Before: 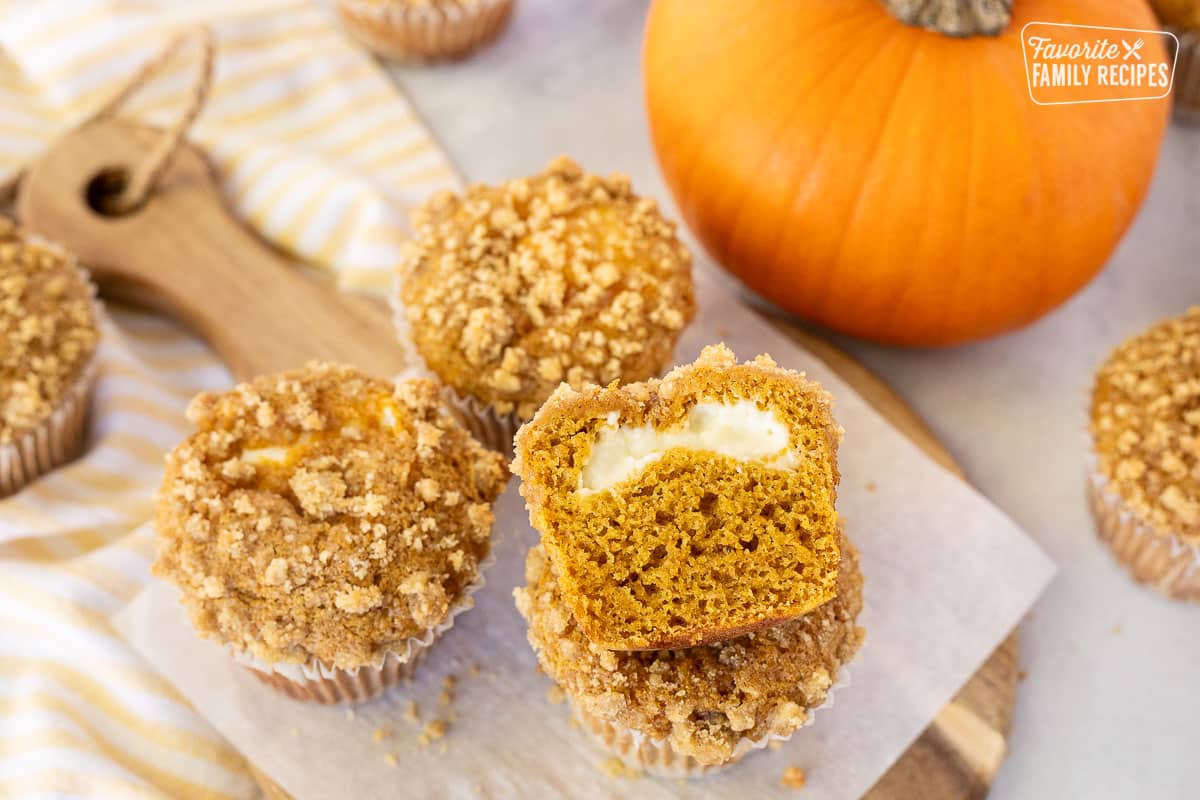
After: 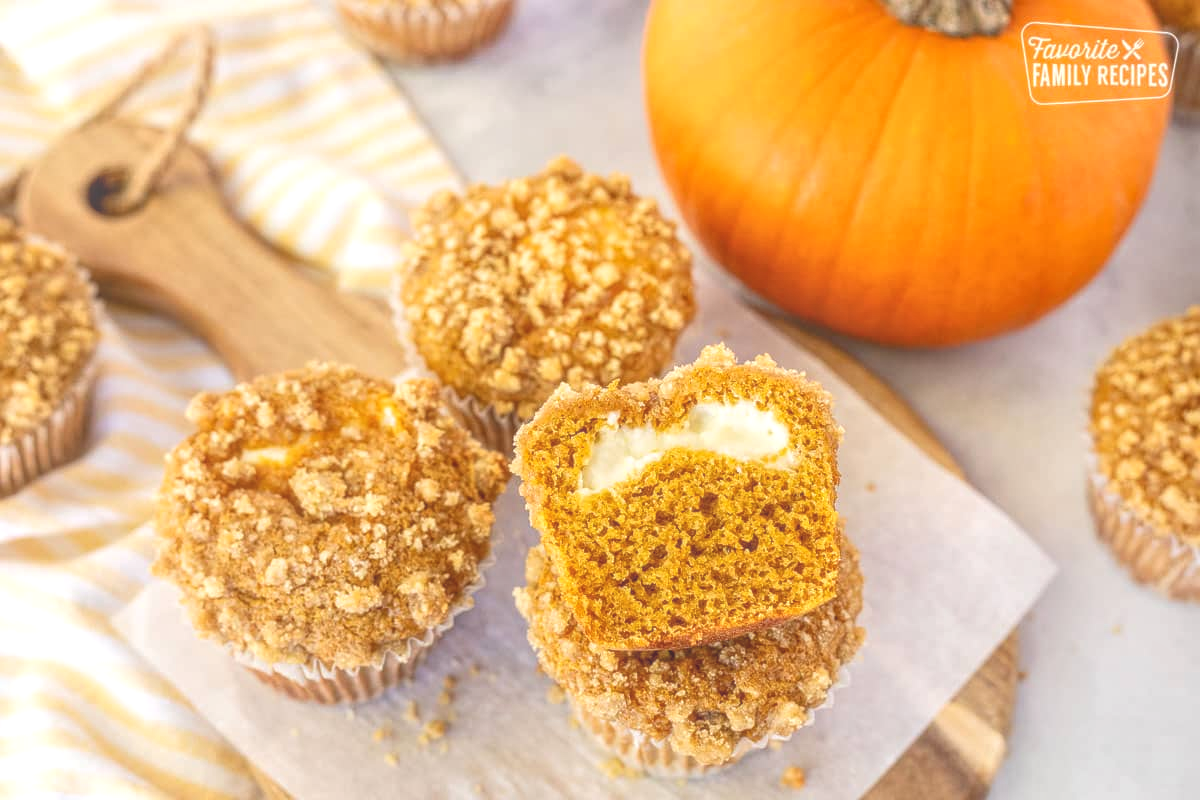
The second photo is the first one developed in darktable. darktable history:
local contrast: highlights 72%, shadows 9%, midtone range 0.196
exposure: exposure 0.203 EV, compensate highlight preservation false
